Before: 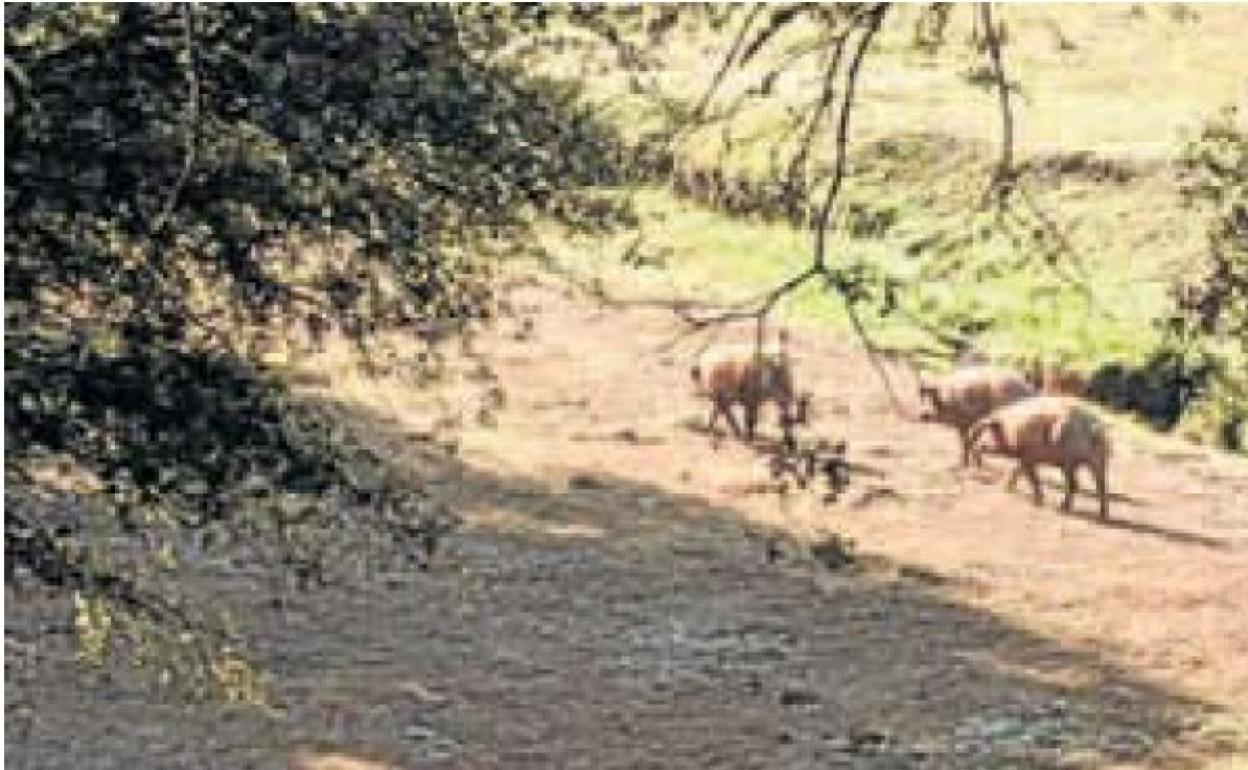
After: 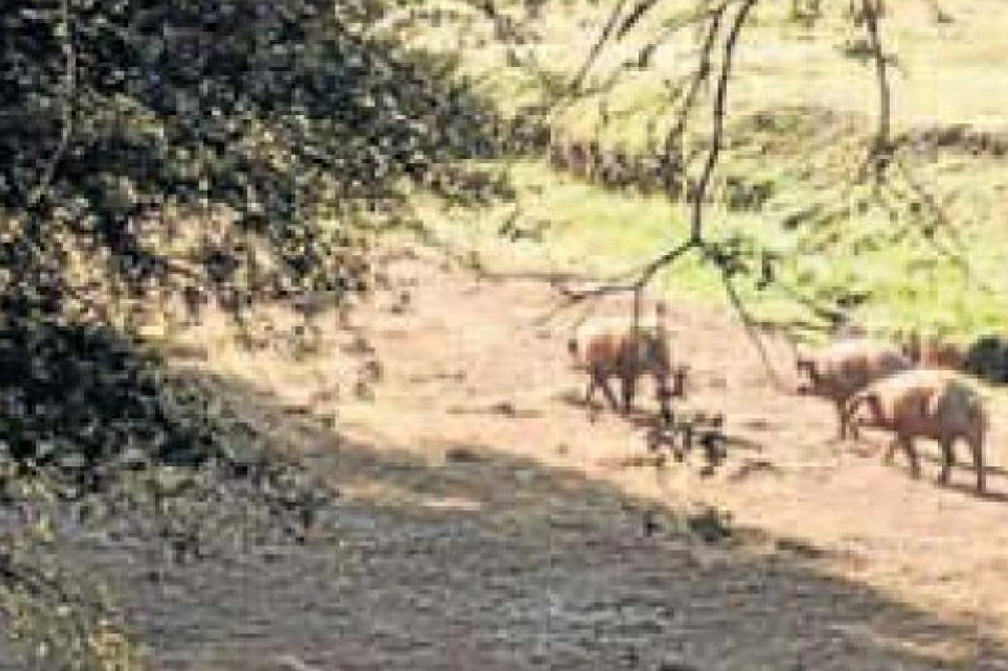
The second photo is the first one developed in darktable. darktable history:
crop: left 9.915%, top 3.557%, right 9.289%, bottom 9.278%
sharpen: amount 0.2
